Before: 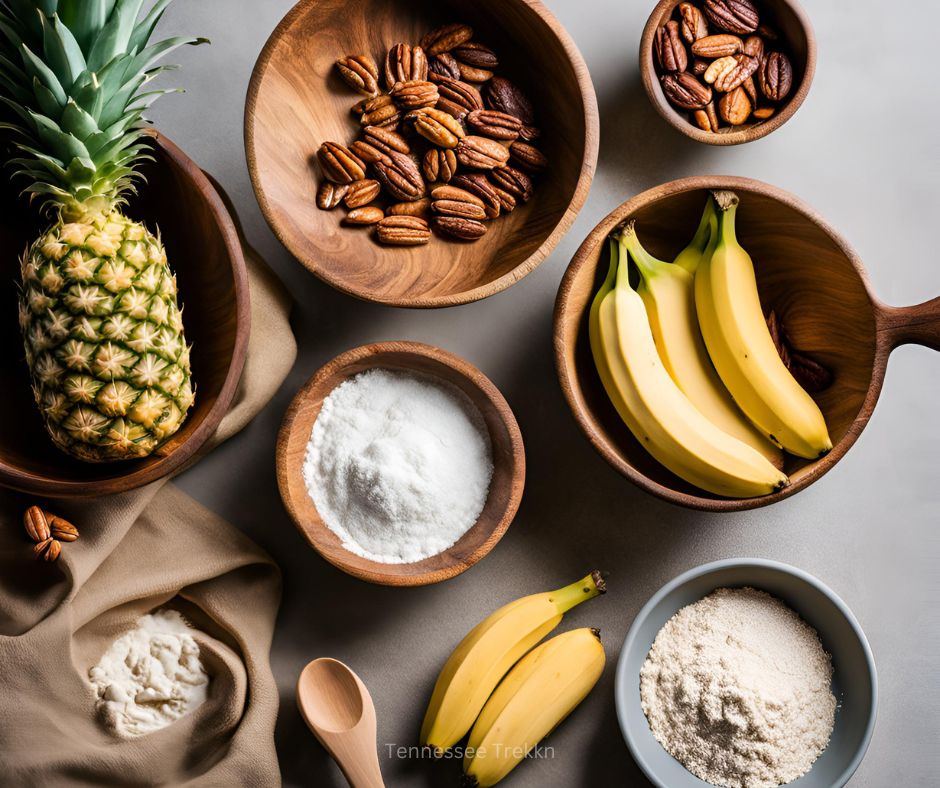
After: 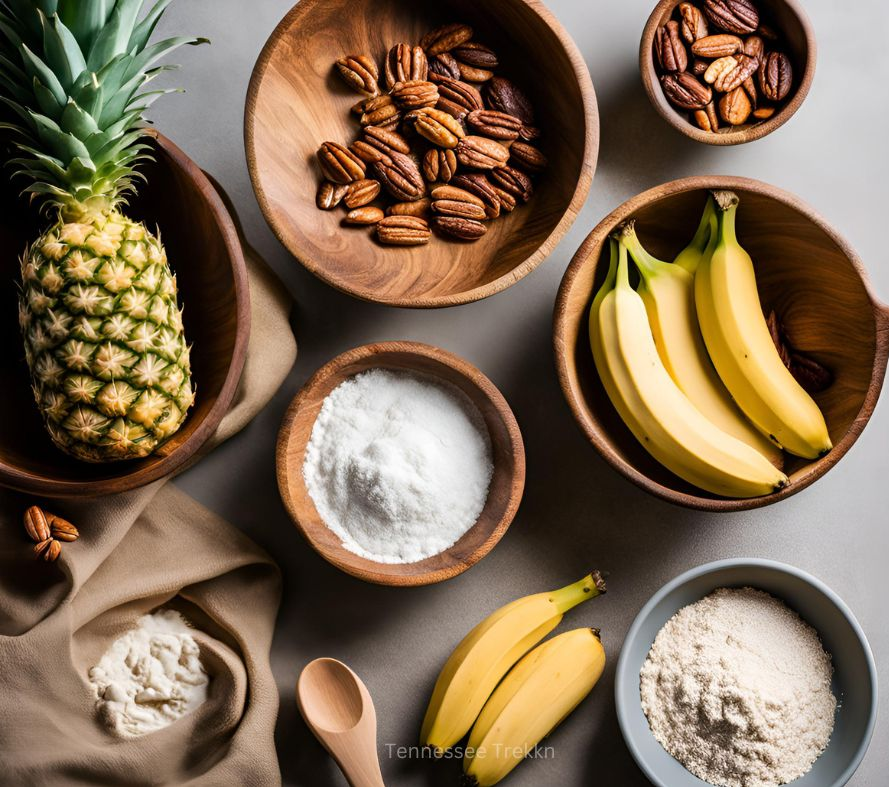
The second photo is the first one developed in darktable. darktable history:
crop and rotate: left 0%, right 5.357%
